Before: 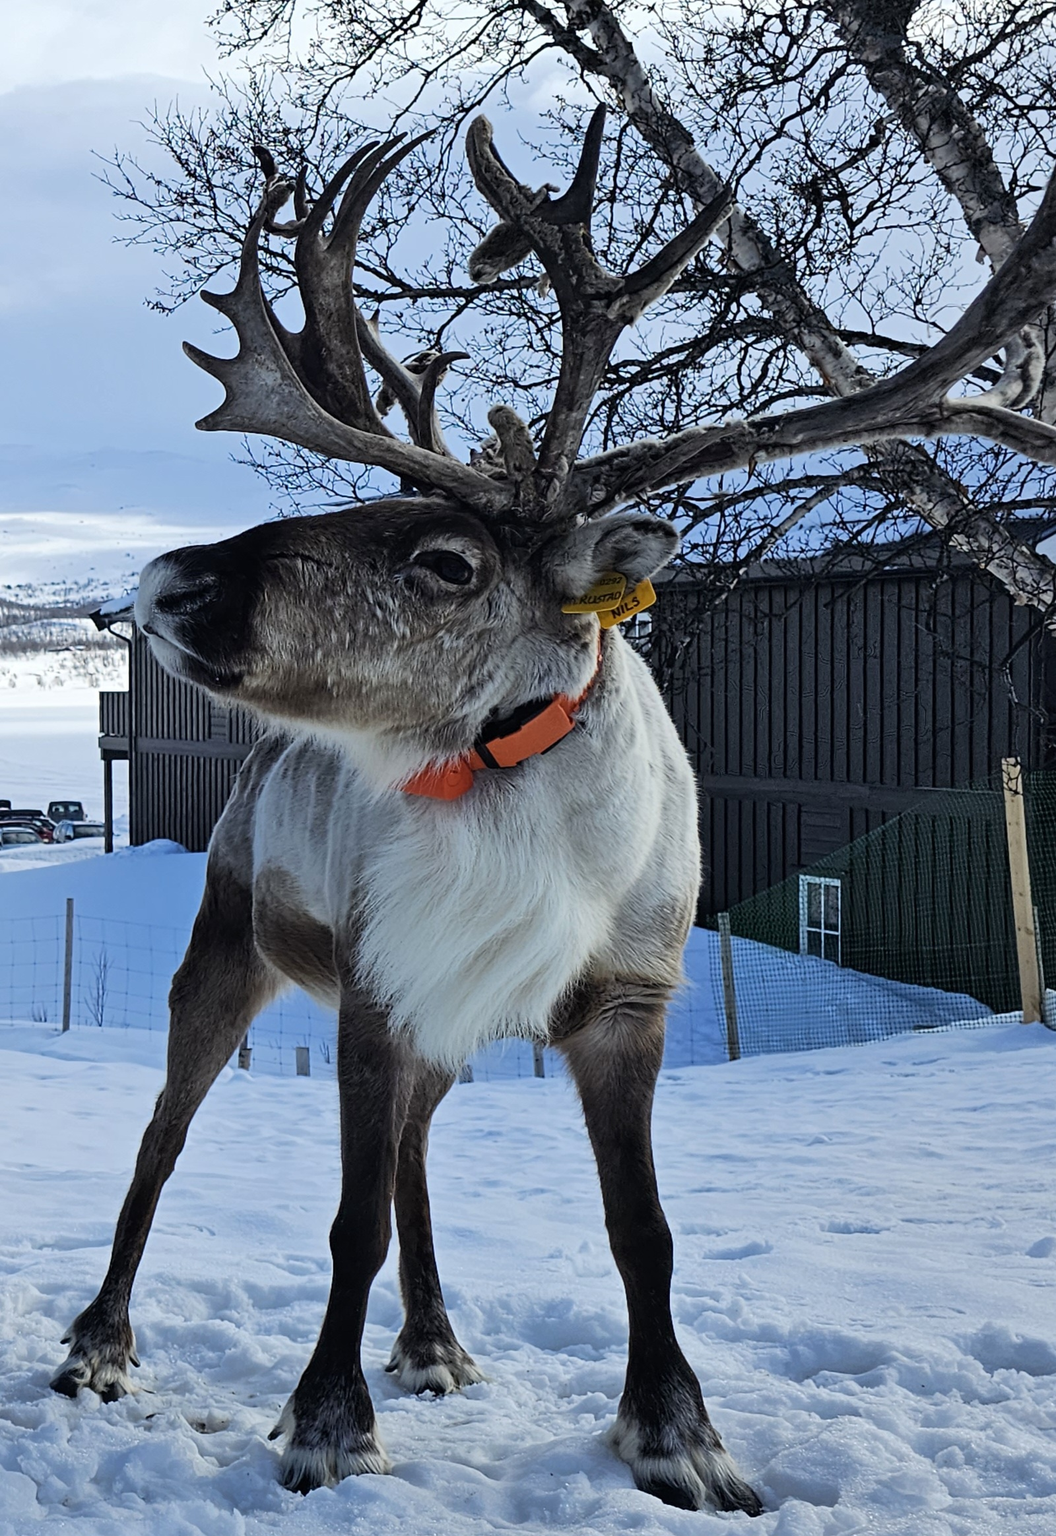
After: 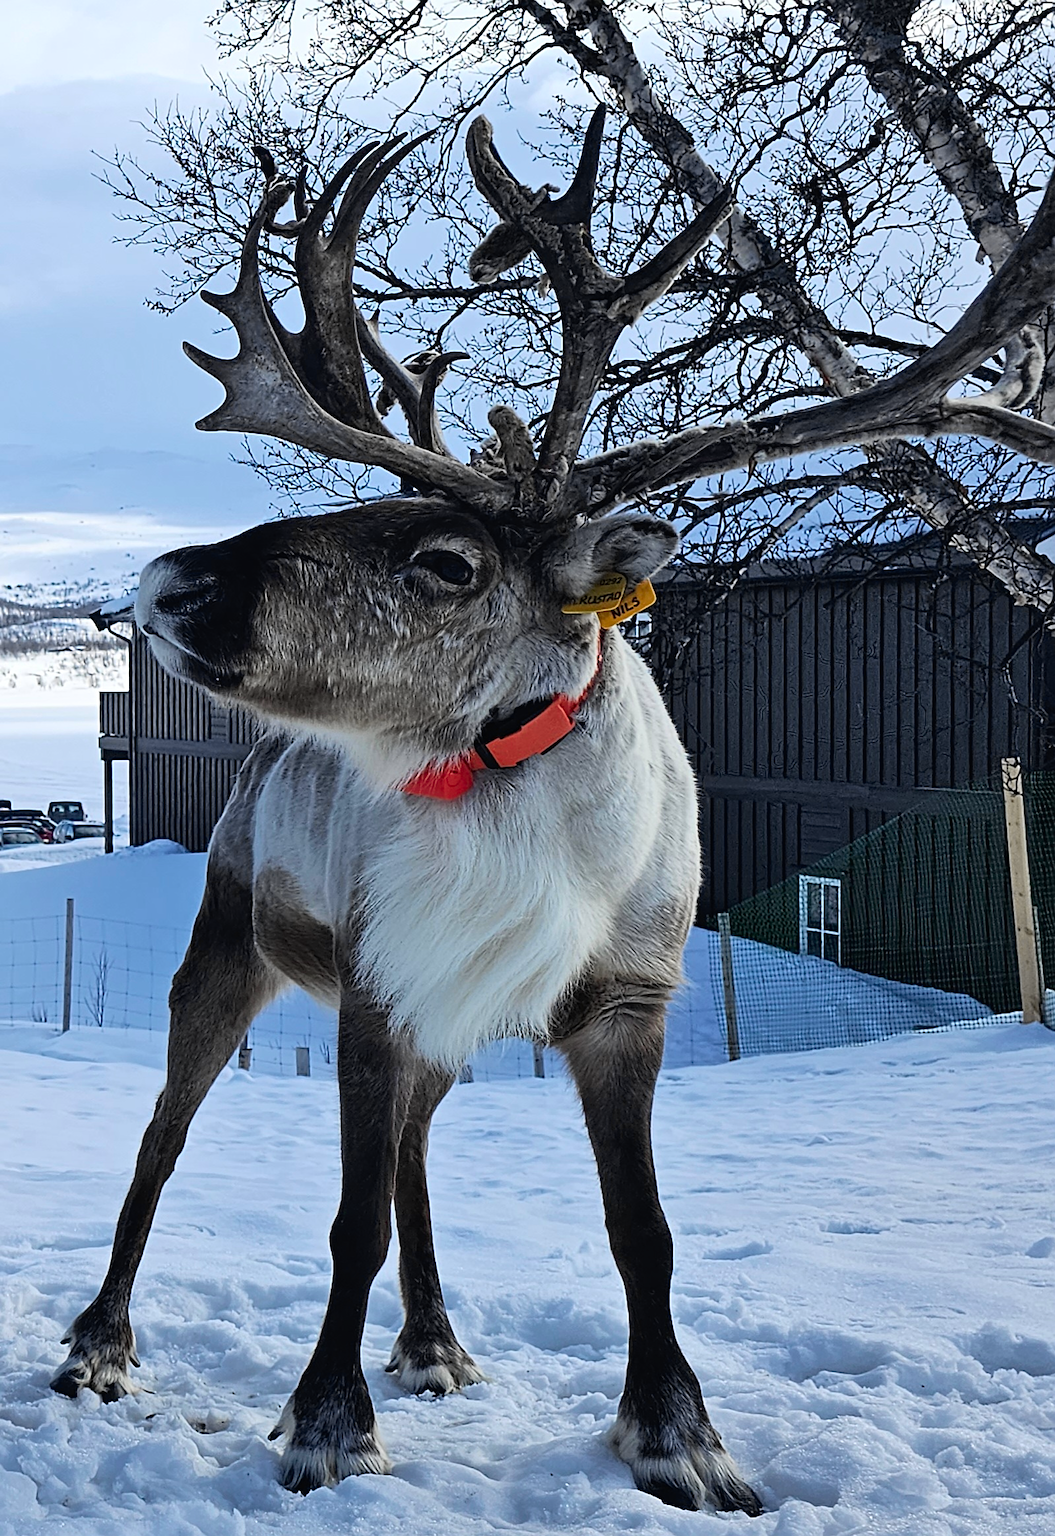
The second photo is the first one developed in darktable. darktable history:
tone curve: curves: ch0 [(0, 0.012) (0.056, 0.046) (0.218, 0.213) (0.606, 0.62) (0.82, 0.846) (1, 1)]; ch1 [(0, 0) (0.226, 0.261) (0.403, 0.437) (0.469, 0.472) (0.495, 0.499) (0.508, 0.503) (0.545, 0.555) (0.59, 0.598) (0.686, 0.728) (1, 1)]; ch2 [(0, 0) (0.269, 0.299) (0.459, 0.45) (0.498, 0.499) (0.523, 0.512) (0.568, 0.558) (0.634, 0.617) (0.698, 0.677) (0.806, 0.769) (1, 1)], color space Lab, independent channels, preserve colors none
sharpen: on, module defaults
